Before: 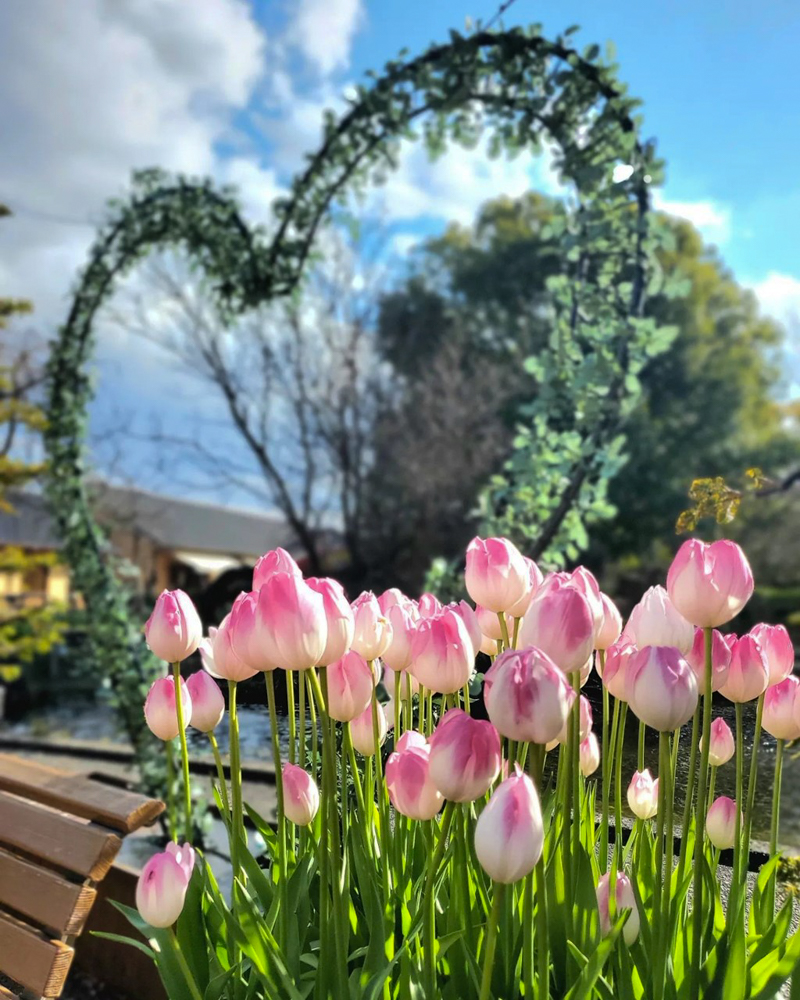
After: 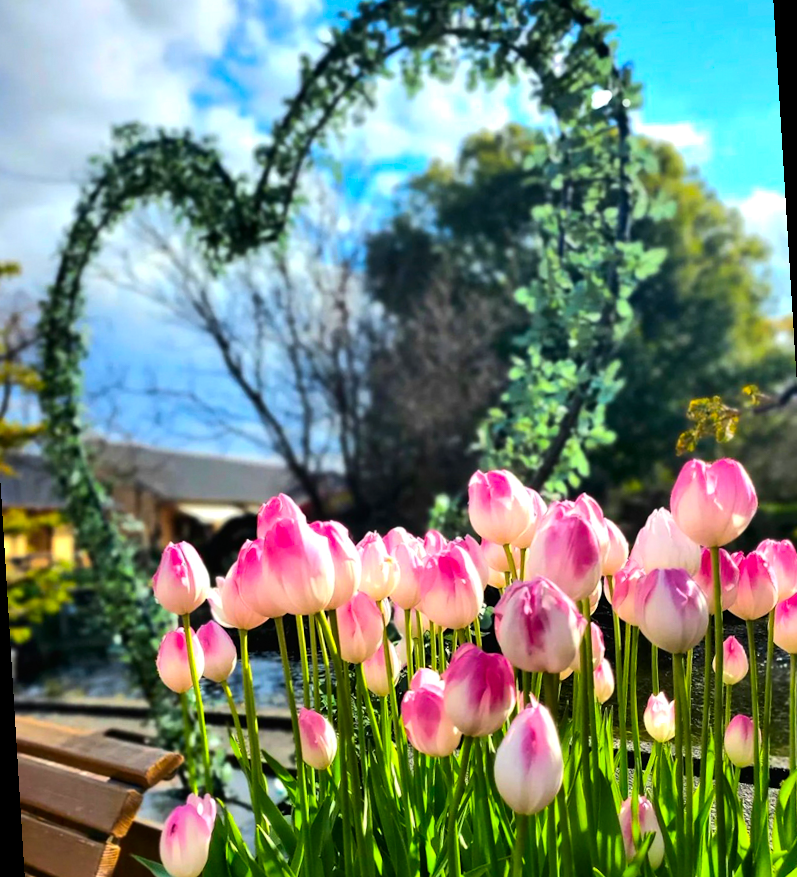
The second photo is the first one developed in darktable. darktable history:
contrast brightness saturation: contrast 0.16, saturation 0.32
rotate and perspective: rotation -3.52°, crop left 0.036, crop right 0.964, crop top 0.081, crop bottom 0.919
color balance: contrast 10%
